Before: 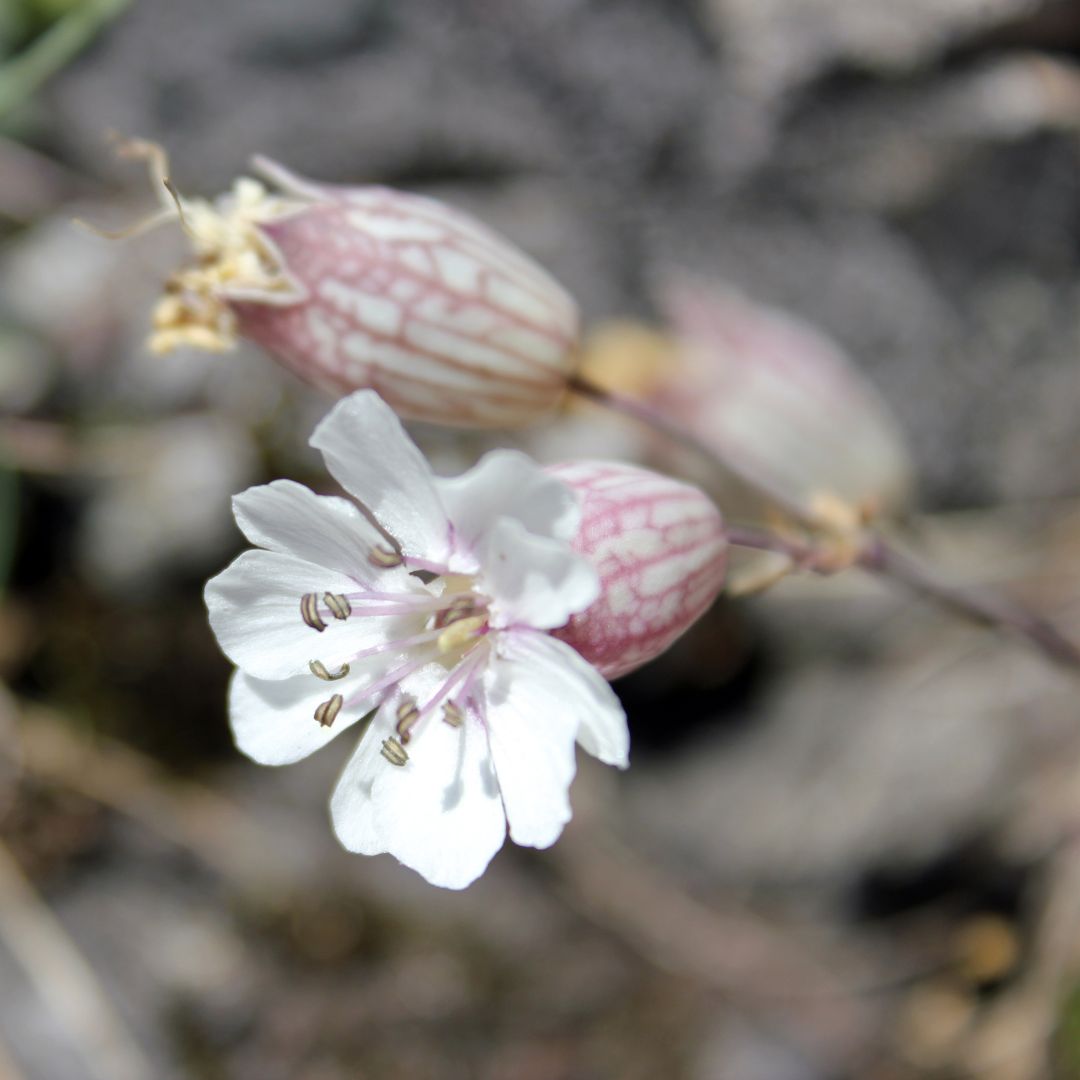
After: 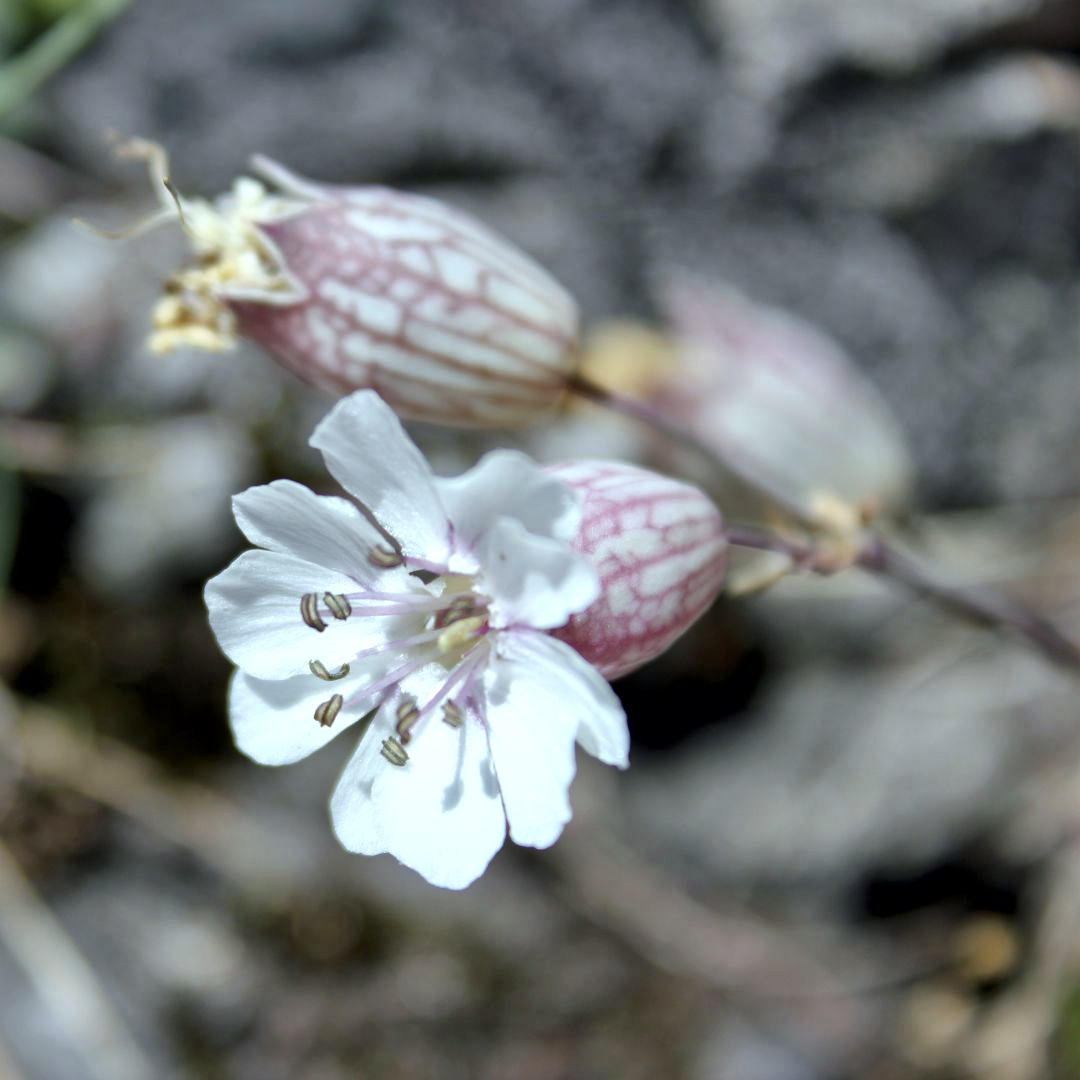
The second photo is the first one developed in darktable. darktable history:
white balance: red 0.925, blue 1.046
local contrast: mode bilateral grid, contrast 20, coarseness 50, detail 159%, midtone range 0.2
